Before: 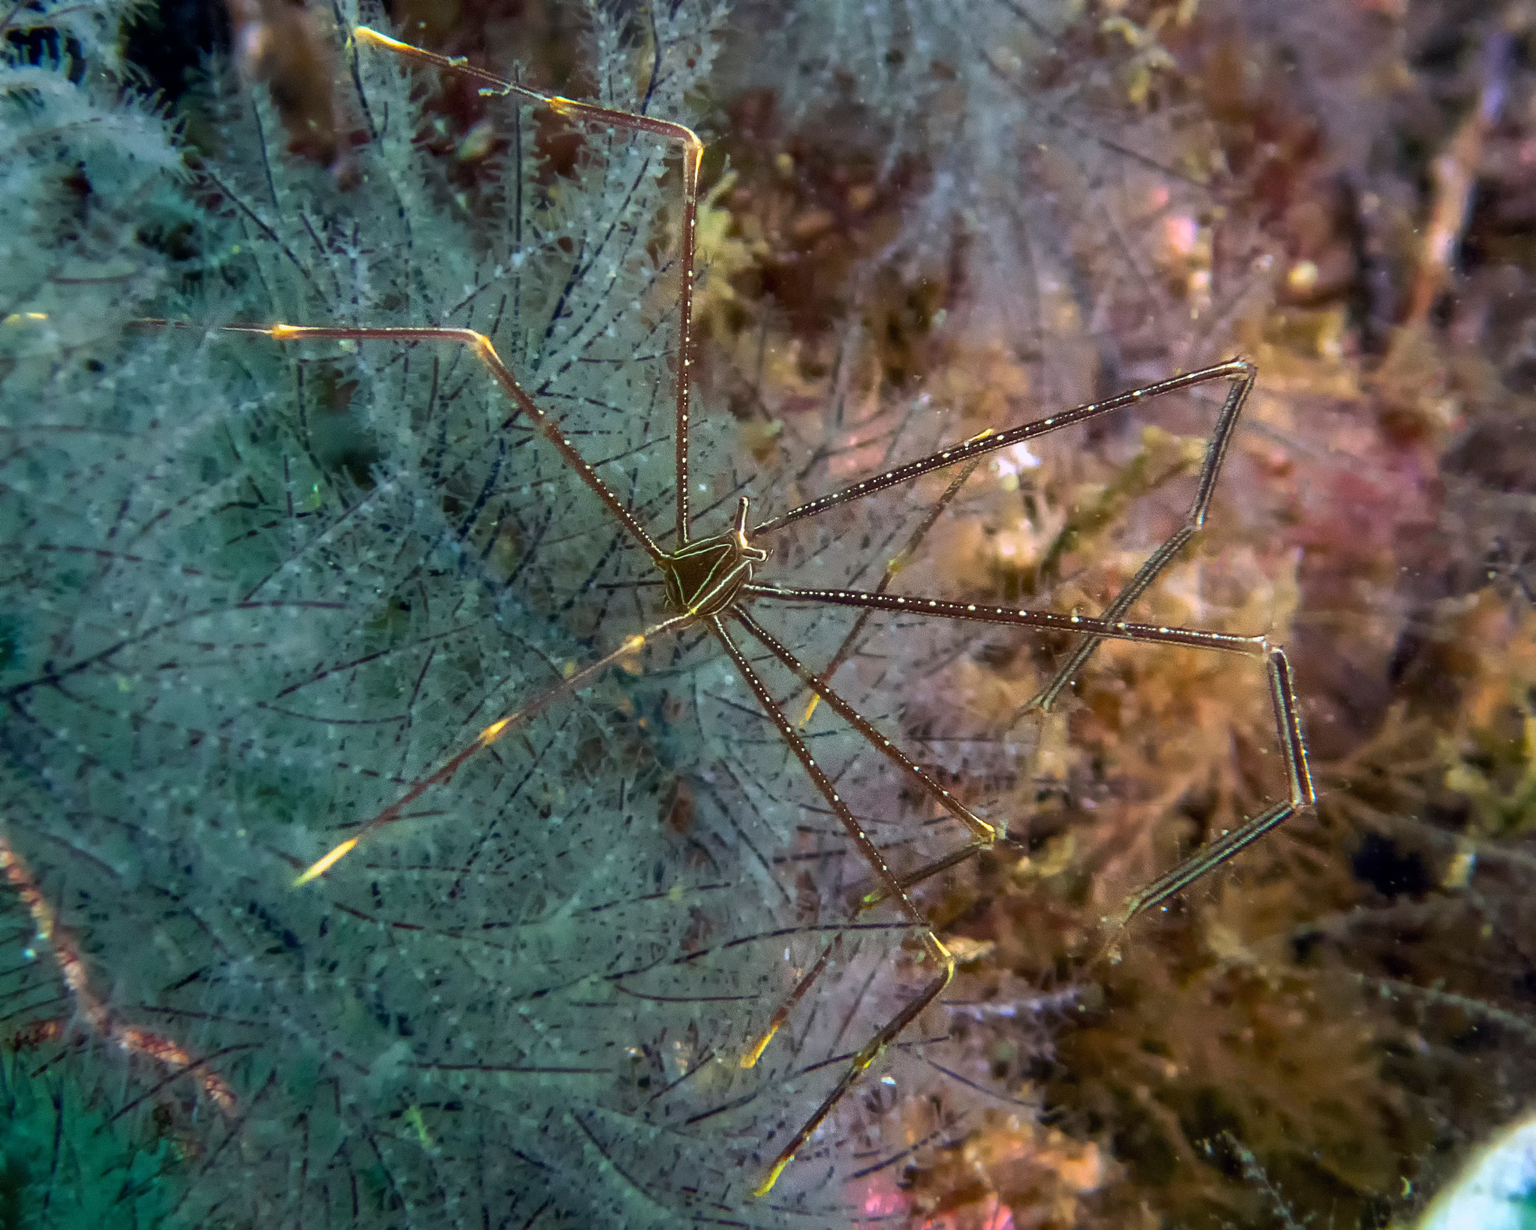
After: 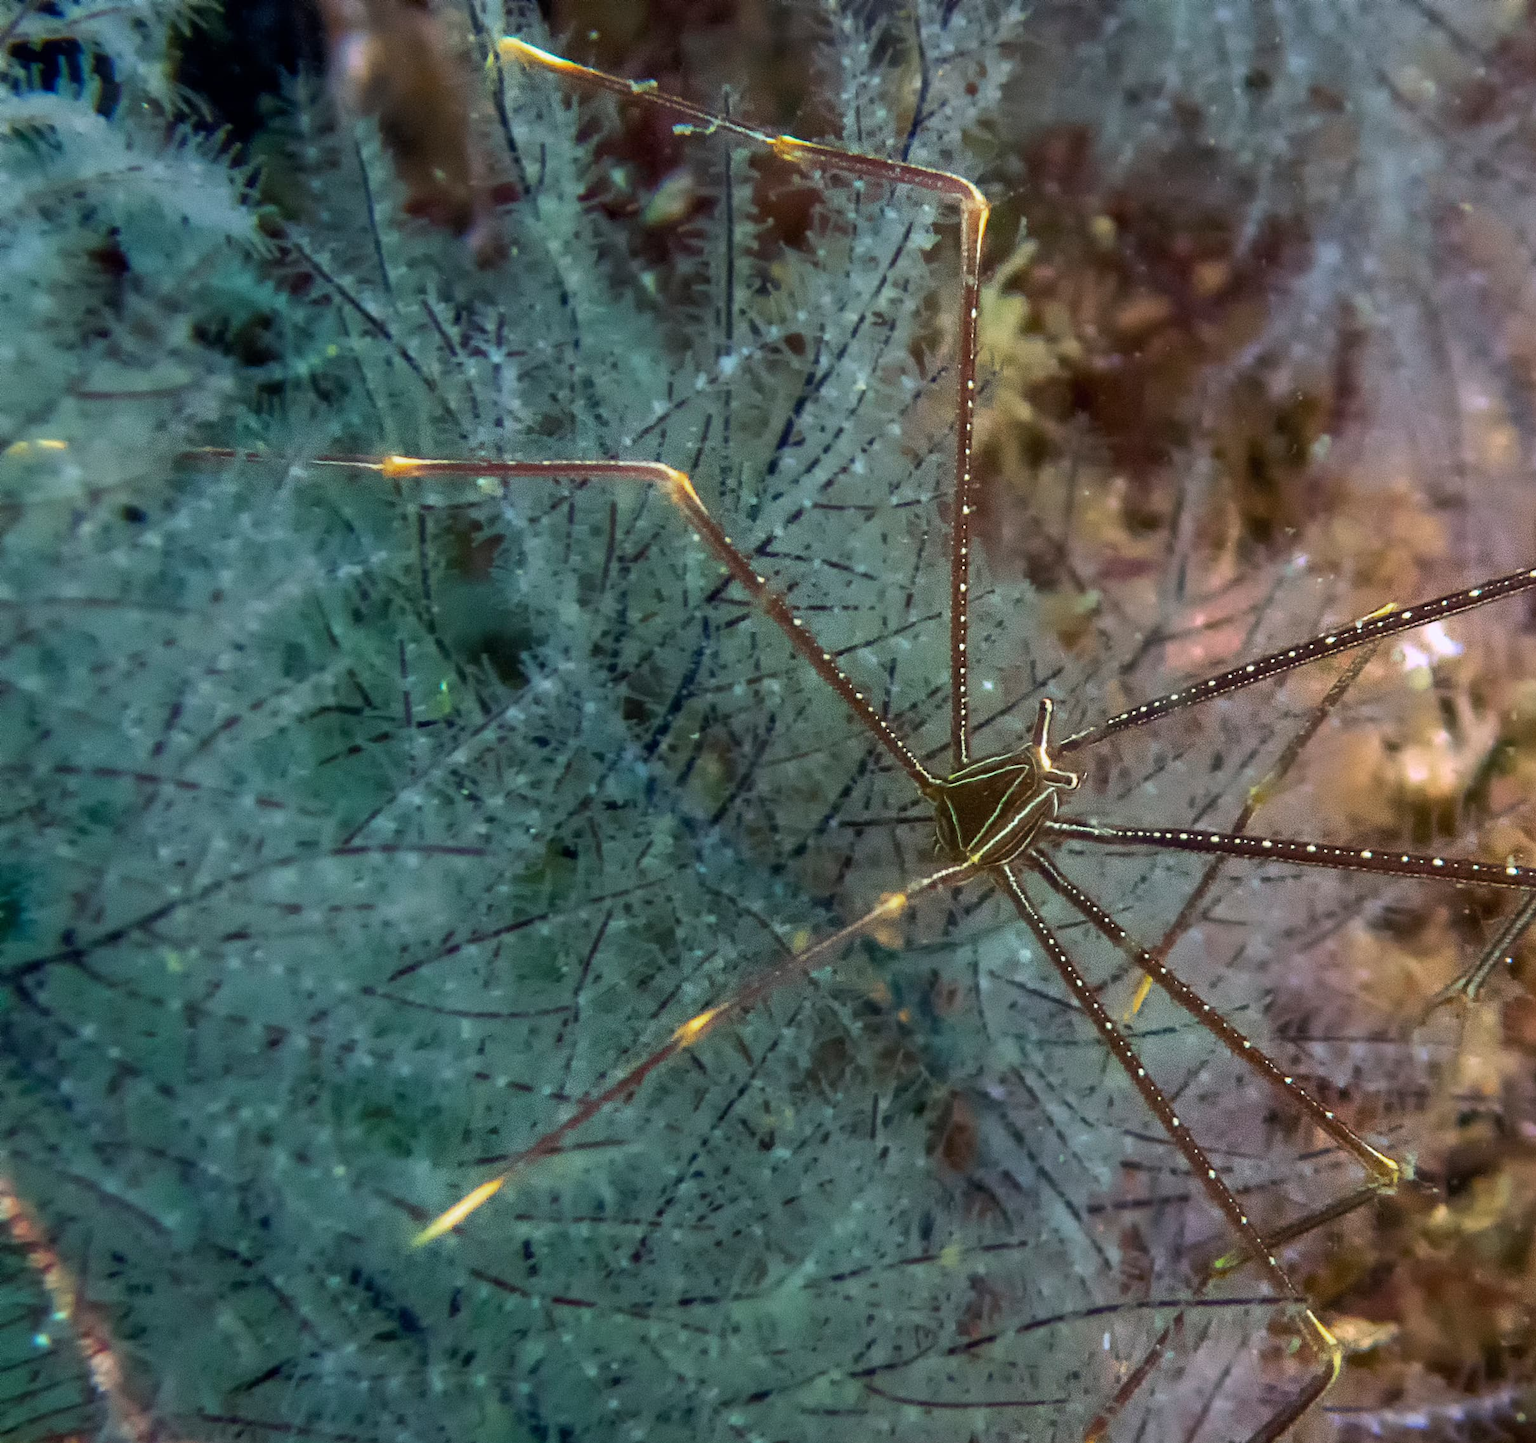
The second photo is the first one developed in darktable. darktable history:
color zones: curves: ch0 [(0, 0.5) (0.143, 0.5) (0.286, 0.456) (0.429, 0.5) (0.571, 0.5) (0.714, 0.5) (0.857, 0.5) (1, 0.5)]; ch1 [(0, 0.5) (0.143, 0.5) (0.286, 0.422) (0.429, 0.5) (0.571, 0.5) (0.714, 0.5) (0.857, 0.5) (1, 0.5)]
crop: right 28.852%, bottom 16.486%
